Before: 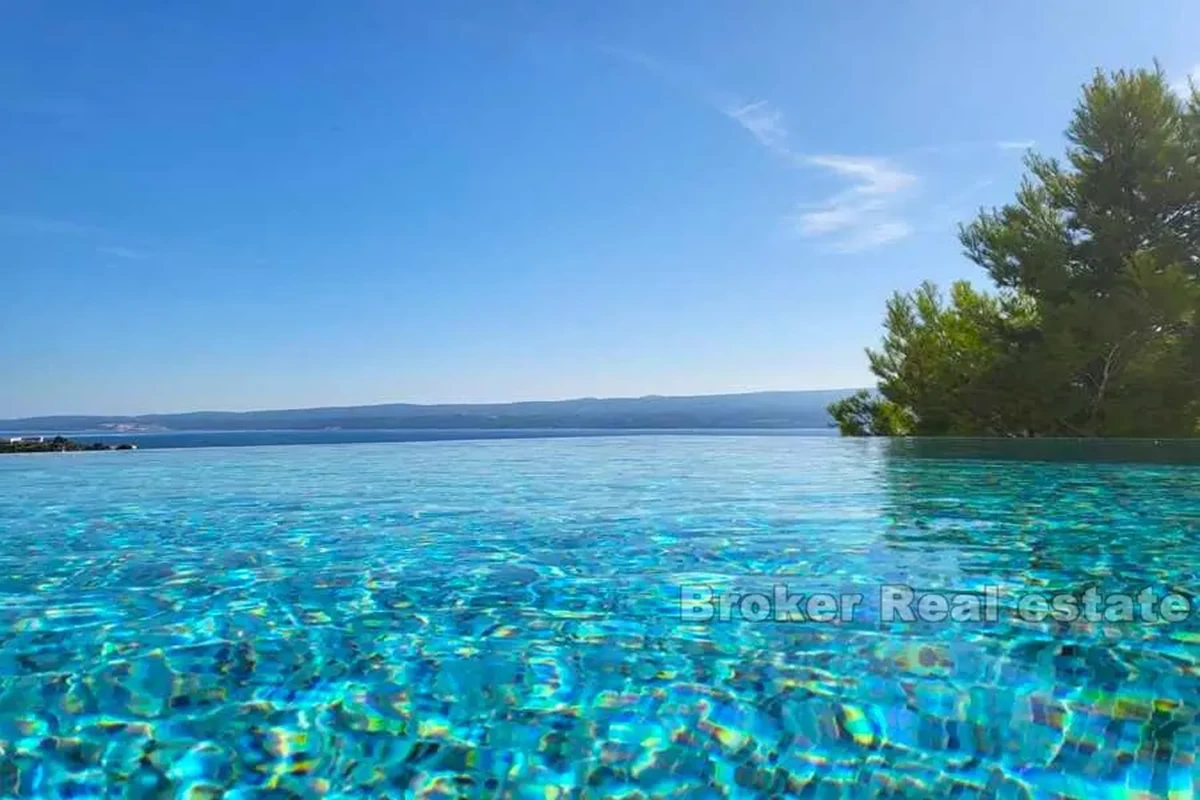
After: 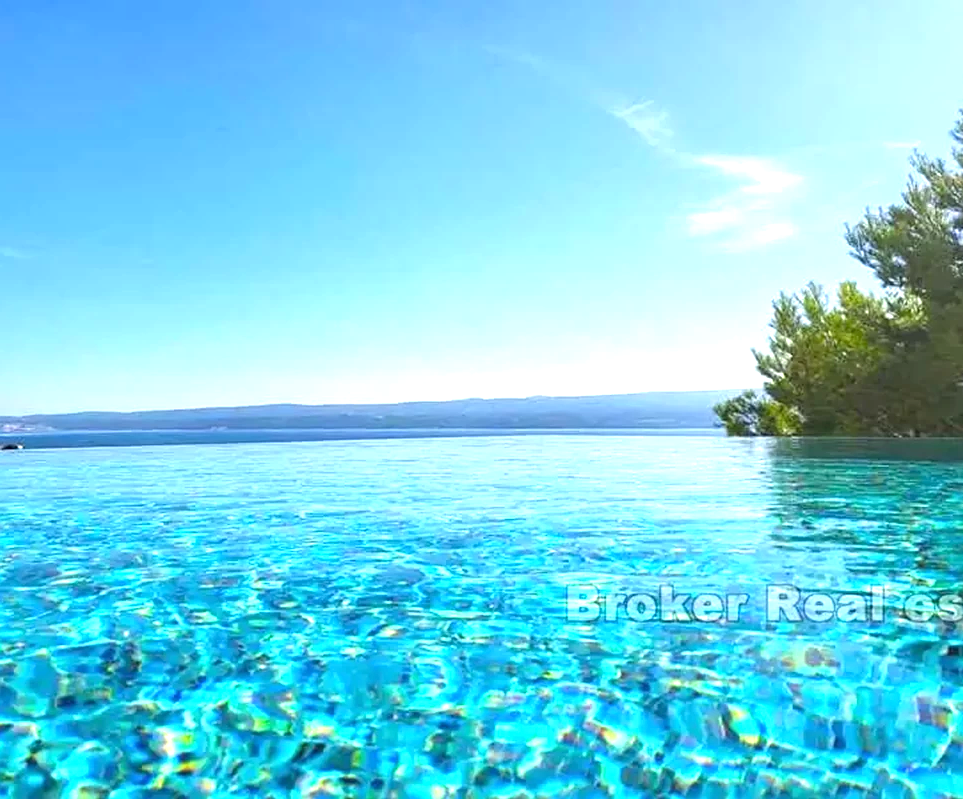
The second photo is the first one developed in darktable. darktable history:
exposure: exposure 1 EV, compensate exposure bias true, compensate highlight preservation false
sharpen: amount 0.211
crop and rotate: left 9.547%, right 10.139%
